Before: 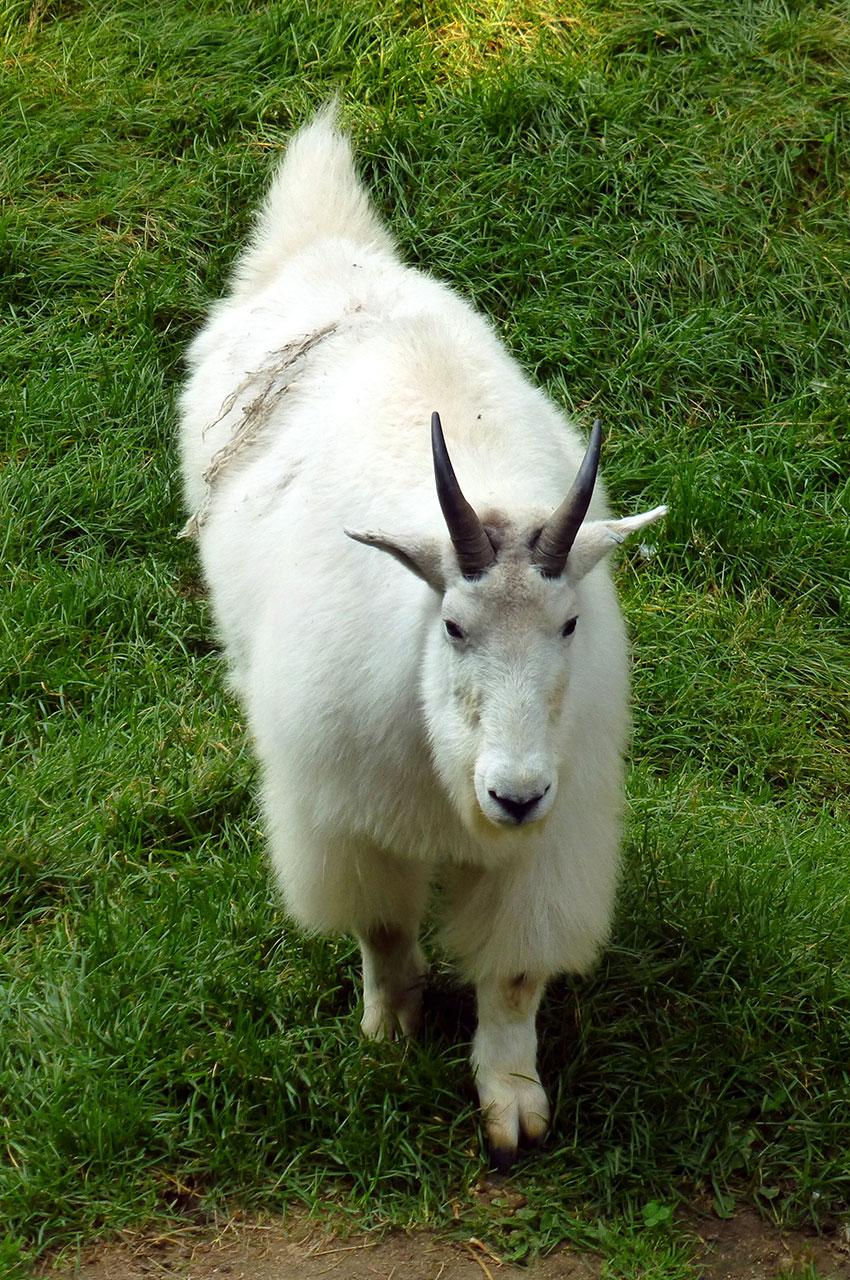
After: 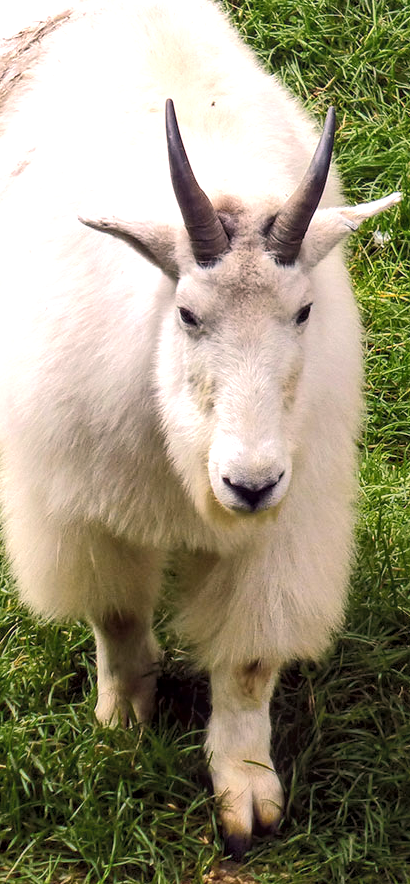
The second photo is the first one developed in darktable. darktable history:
crop: left 31.409%, top 24.482%, right 20.328%, bottom 6.432%
exposure: black level correction 0, exposure 0.499 EV, compensate highlight preservation false
local contrast: detail 130%
tone curve: curves: ch0 [(0, 0) (0.003, 0.026) (0.011, 0.03) (0.025, 0.047) (0.044, 0.082) (0.069, 0.119) (0.1, 0.157) (0.136, 0.19) (0.177, 0.231) (0.224, 0.27) (0.277, 0.318) (0.335, 0.383) (0.399, 0.456) (0.468, 0.532) (0.543, 0.618) (0.623, 0.71) (0.709, 0.786) (0.801, 0.851) (0.898, 0.908) (1, 1)], color space Lab, independent channels, preserve colors none
color correction: highlights a* 14.74, highlights b* 4.69
